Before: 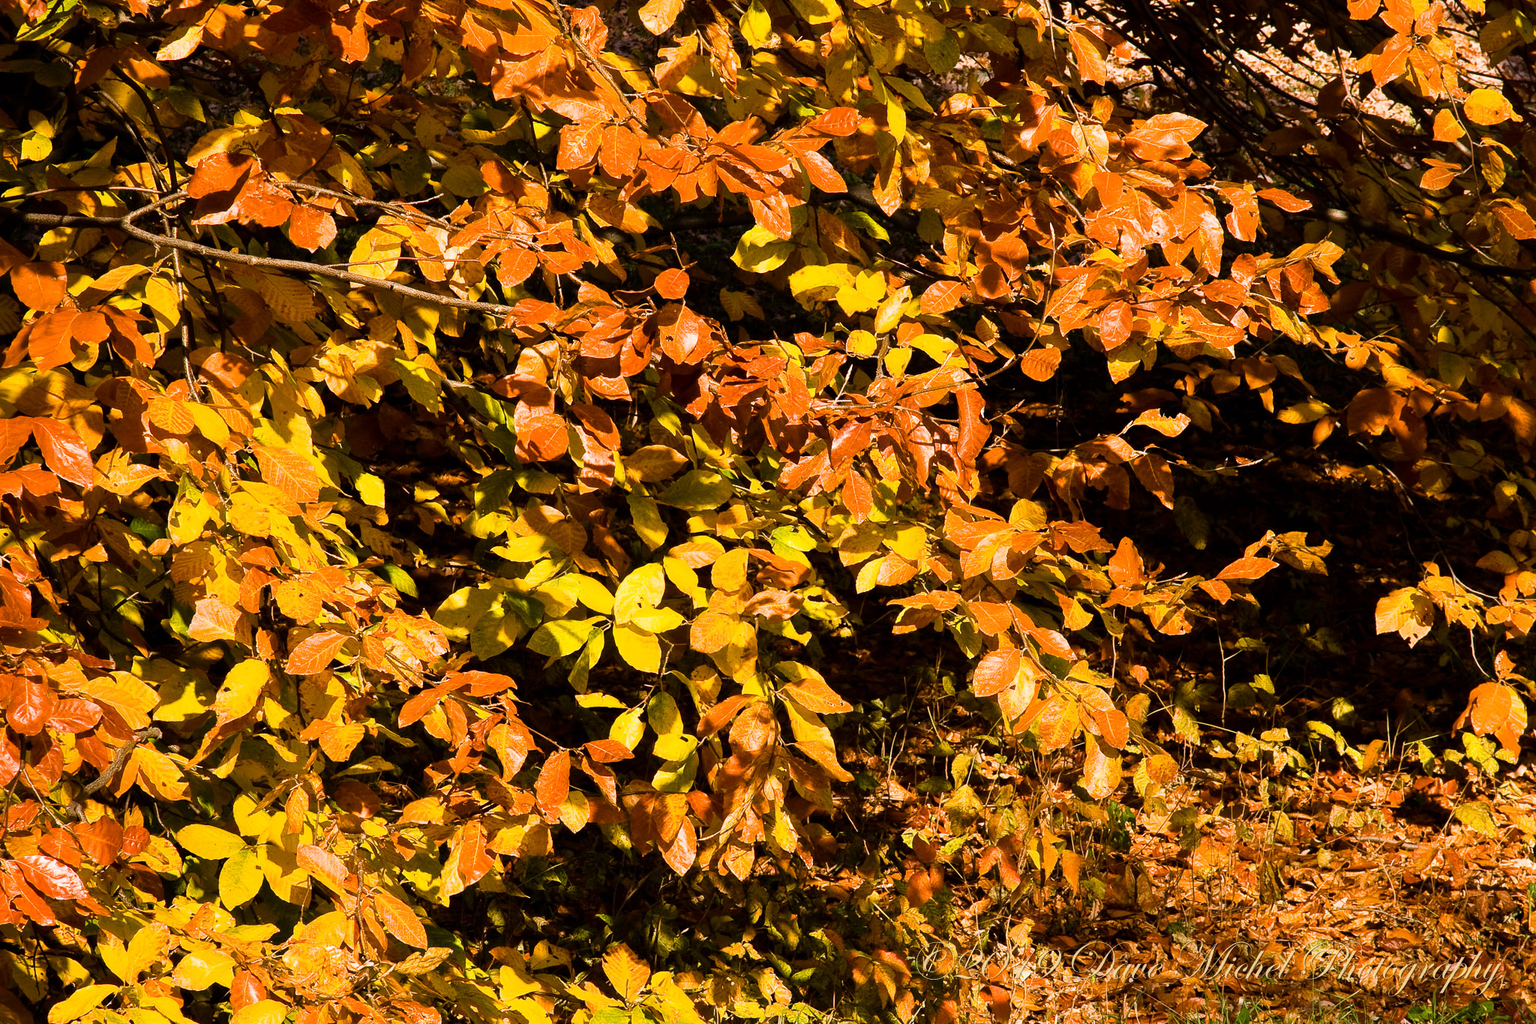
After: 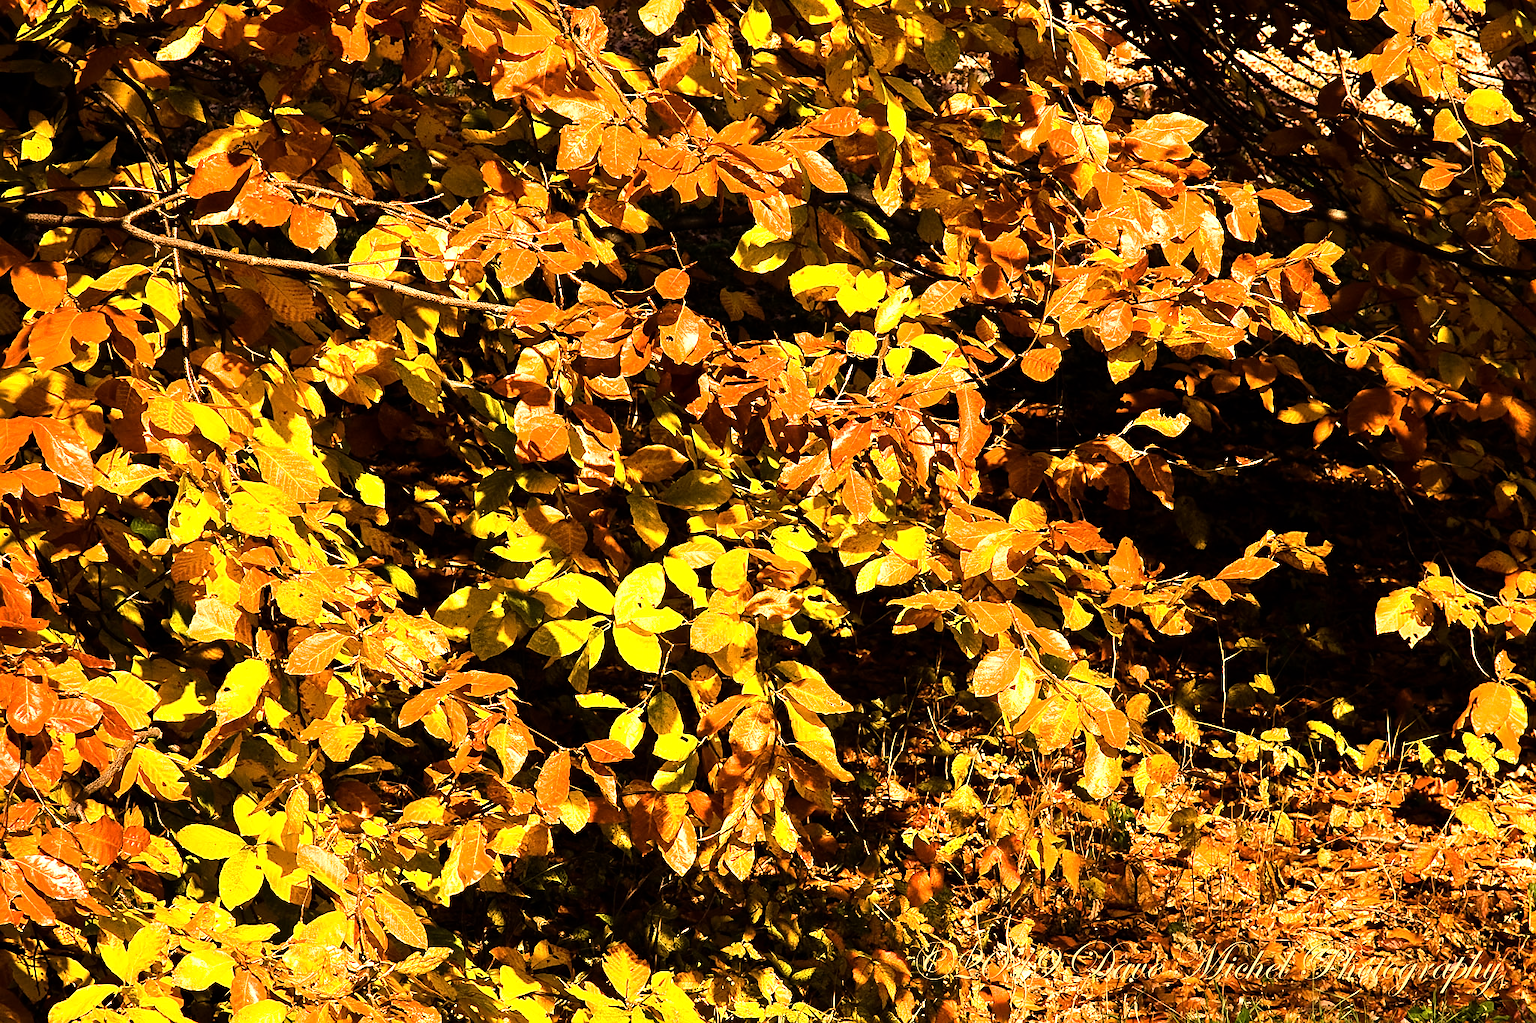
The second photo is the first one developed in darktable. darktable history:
sharpen: radius 1.864, amount 0.398, threshold 1.271
tone equalizer: -8 EV -0.75 EV, -7 EV -0.7 EV, -6 EV -0.6 EV, -5 EV -0.4 EV, -3 EV 0.4 EV, -2 EV 0.6 EV, -1 EV 0.7 EV, +0 EV 0.75 EV, edges refinement/feathering 500, mask exposure compensation -1.57 EV, preserve details no
white balance: red 1.123, blue 0.83
